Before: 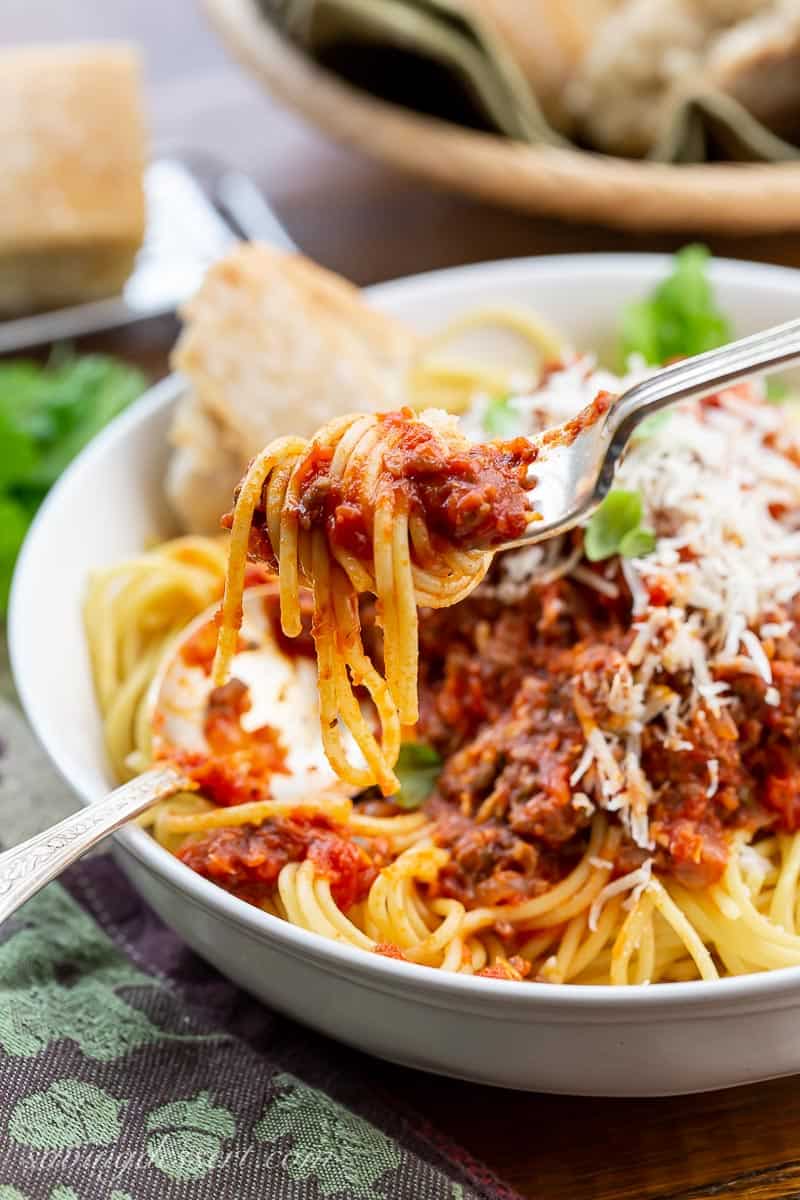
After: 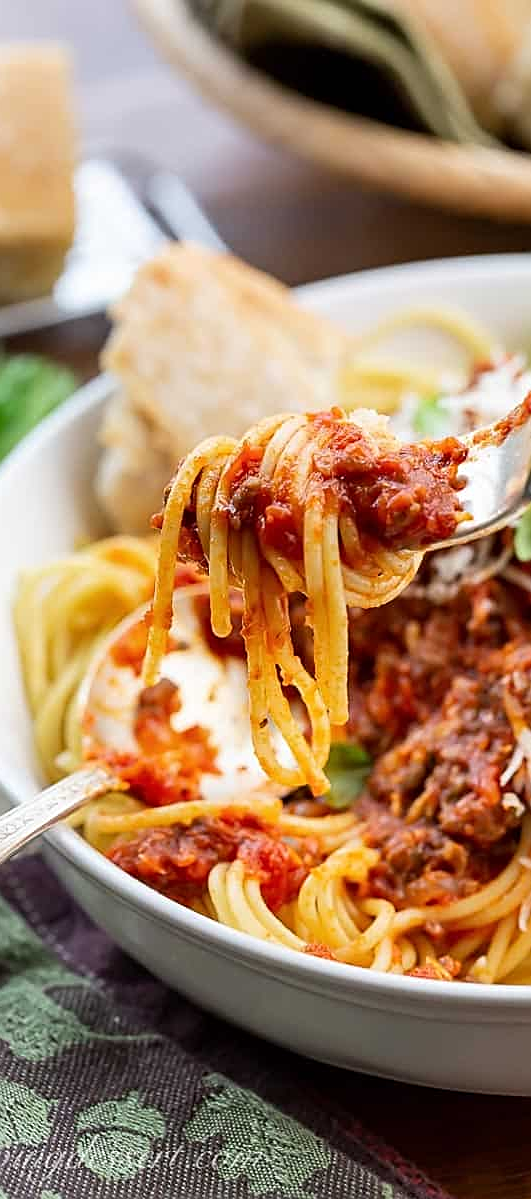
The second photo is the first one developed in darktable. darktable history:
crop and rotate: left 8.811%, right 24.782%
color calibration: illuminant same as pipeline (D50), adaptation XYZ, x 0.345, y 0.357, temperature 5015.47 K
sharpen: on, module defaults
